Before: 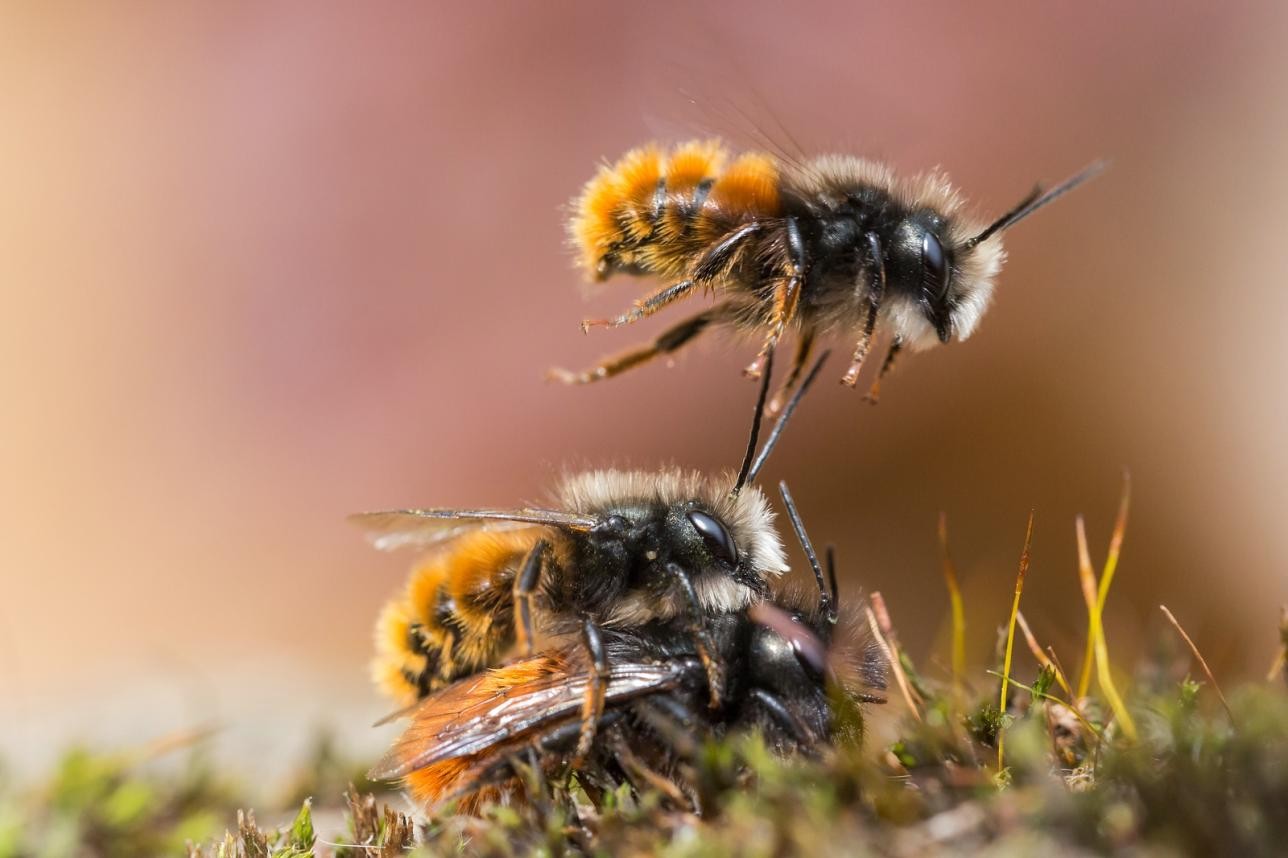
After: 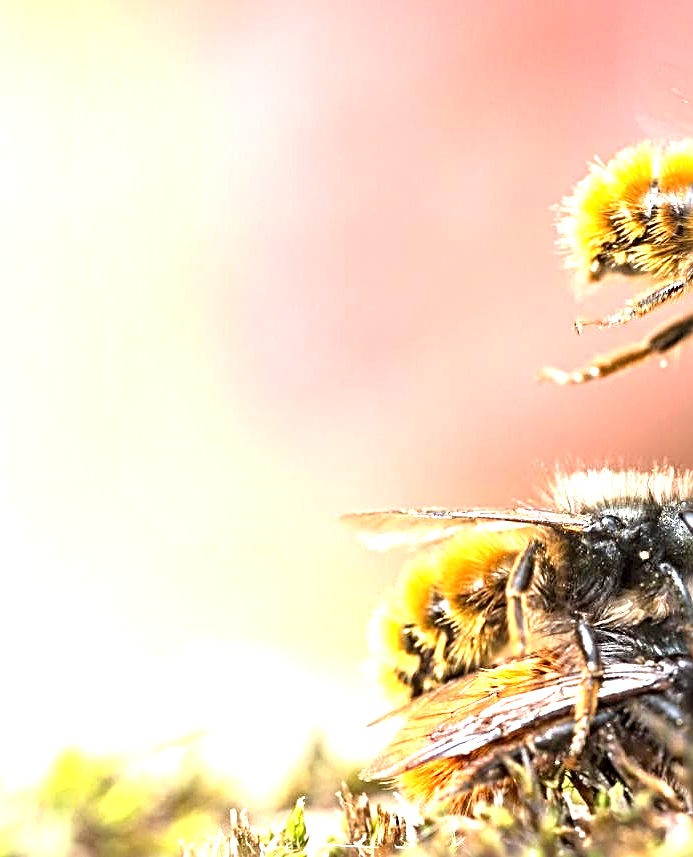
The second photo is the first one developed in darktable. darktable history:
exposure: black level correction 0, exposure 1.5 EV, compensate highlight preservation false
crop: left 0.587%, right 45.588%, bottom 0.086%
sharpen: radius 3.69, amount 0.928
